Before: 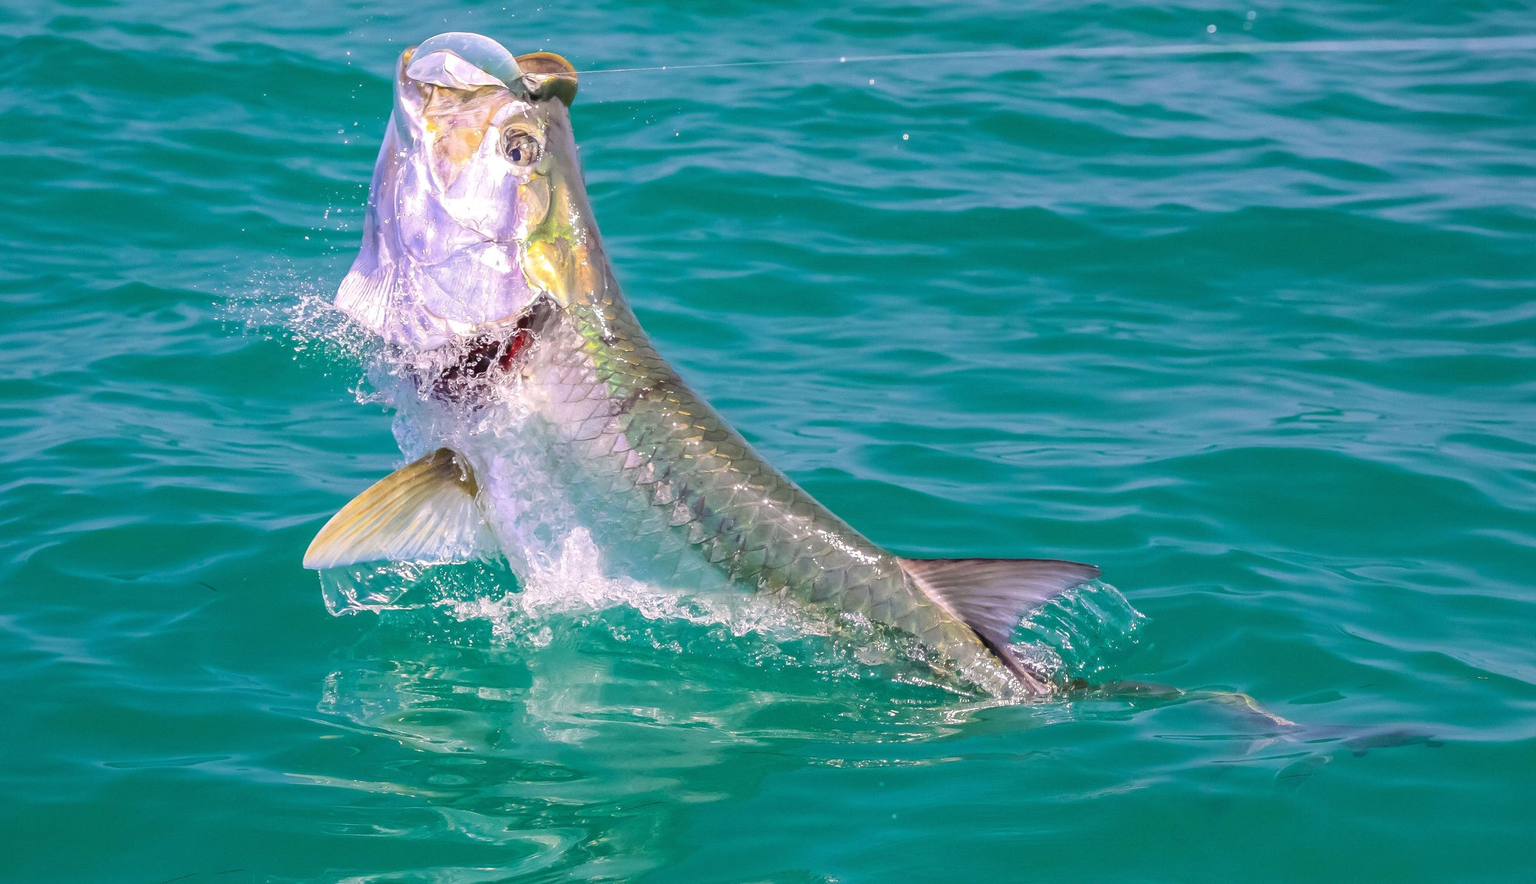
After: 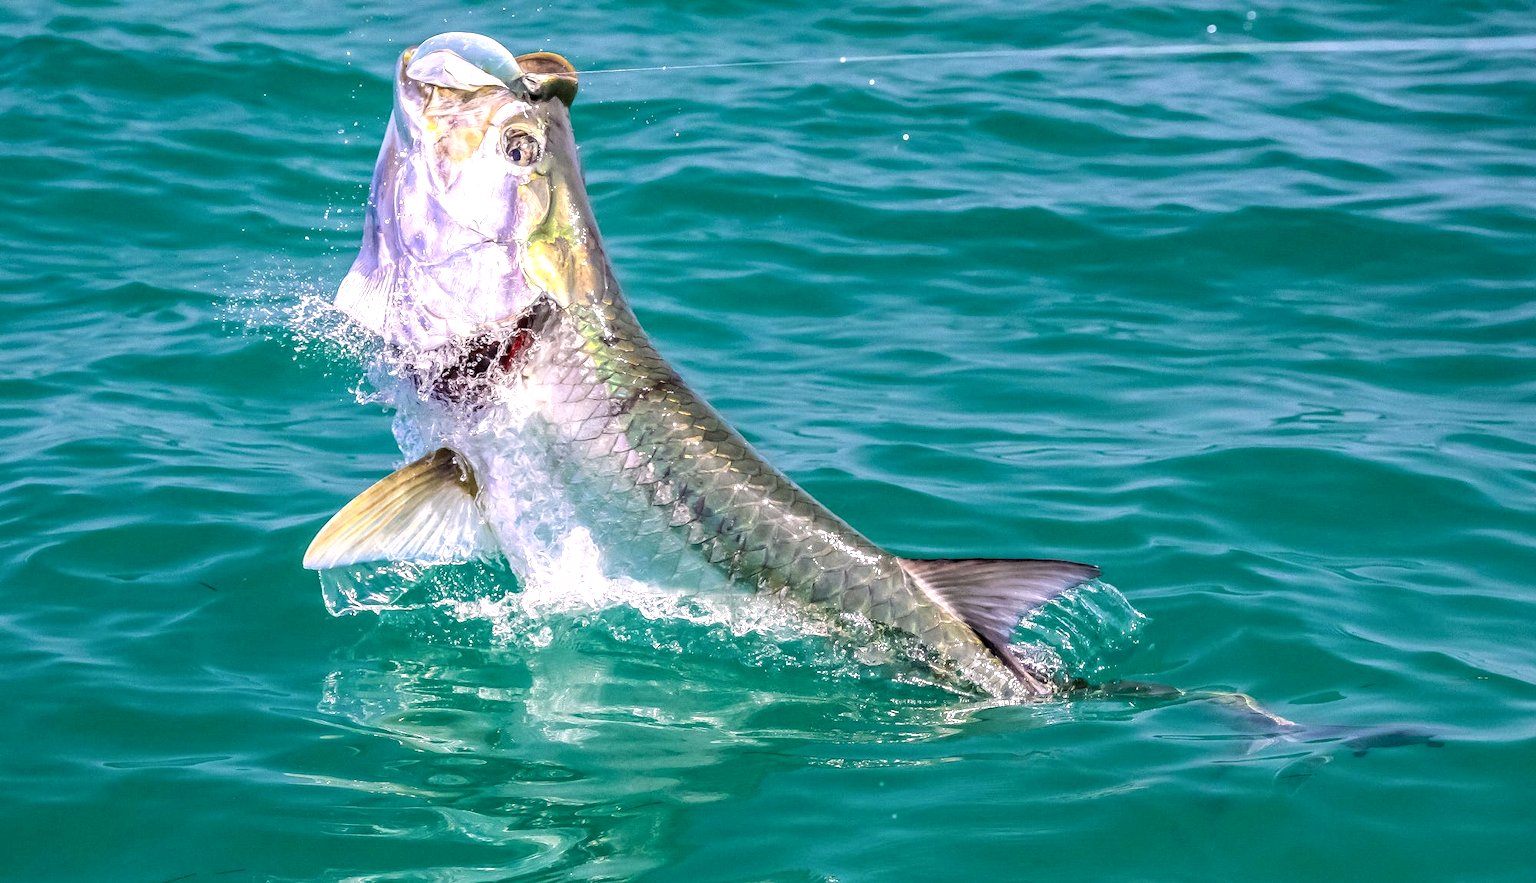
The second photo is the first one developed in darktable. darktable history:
local contrast: highlights 65%, shadows 54%, detail 169%, midtone range 0.514
color zones: curves: ch0 [(0.068, 0.464) (0.25, 0.5) (0.48, 0.508) (0.75, 0.536) (0.886, 0.476) (0.967, 0.456)]; ch1 [(0.066, 0.456) (0.25, 0.5) (0.616, 0.508) (0.746, 0.56) (0.934, 0.444)]
